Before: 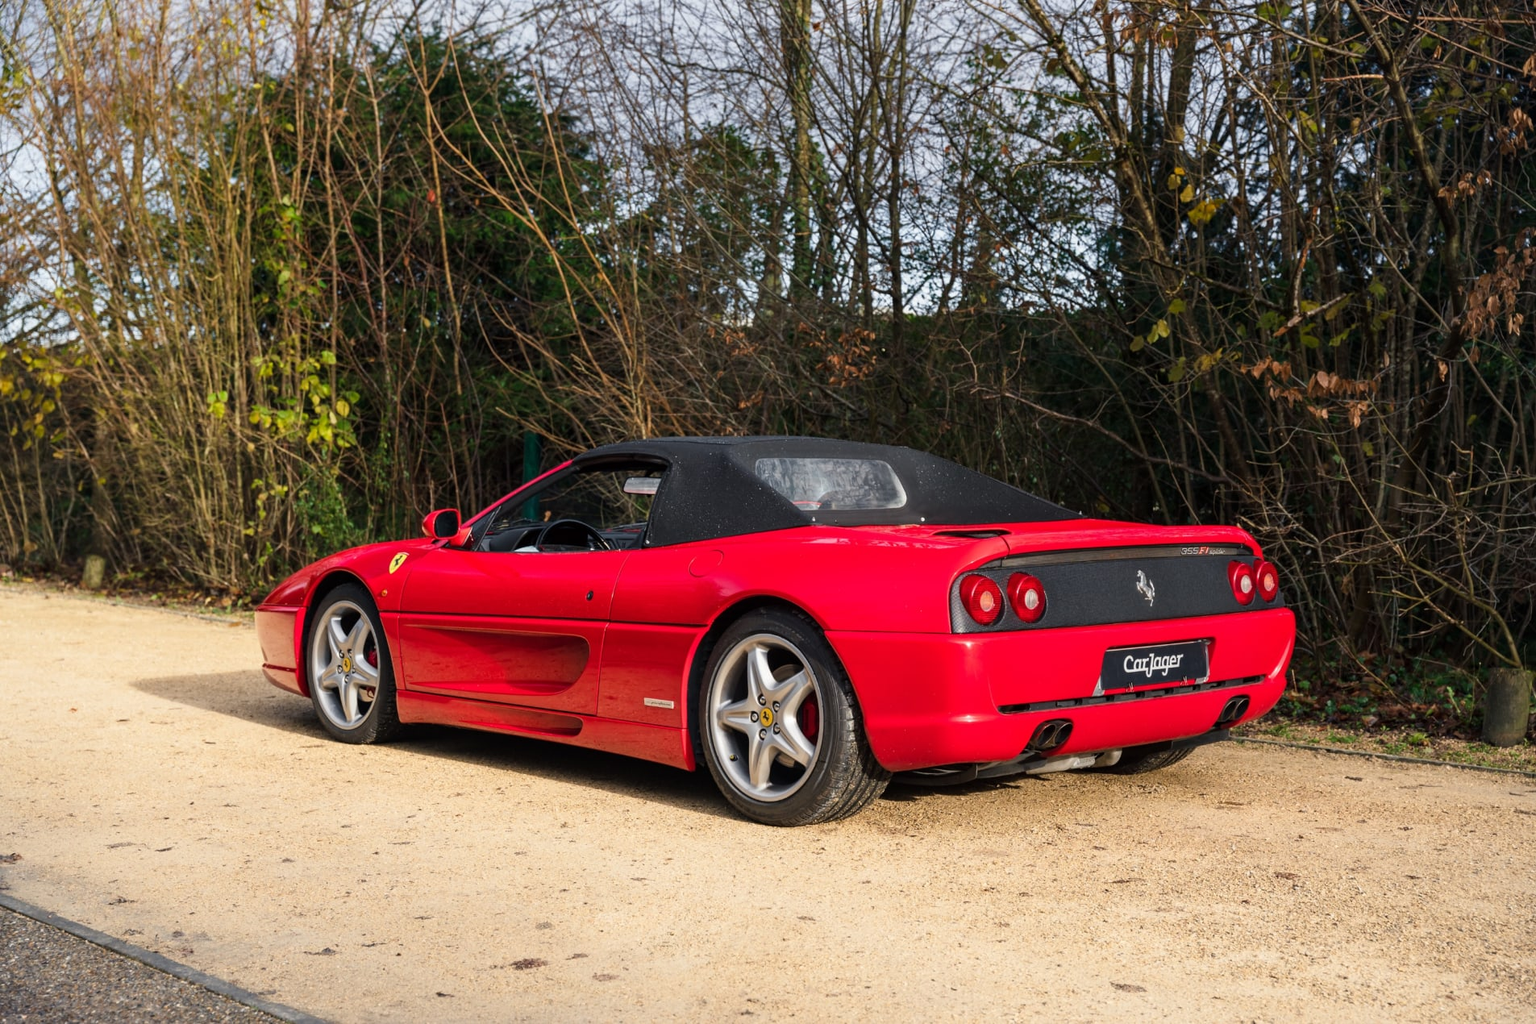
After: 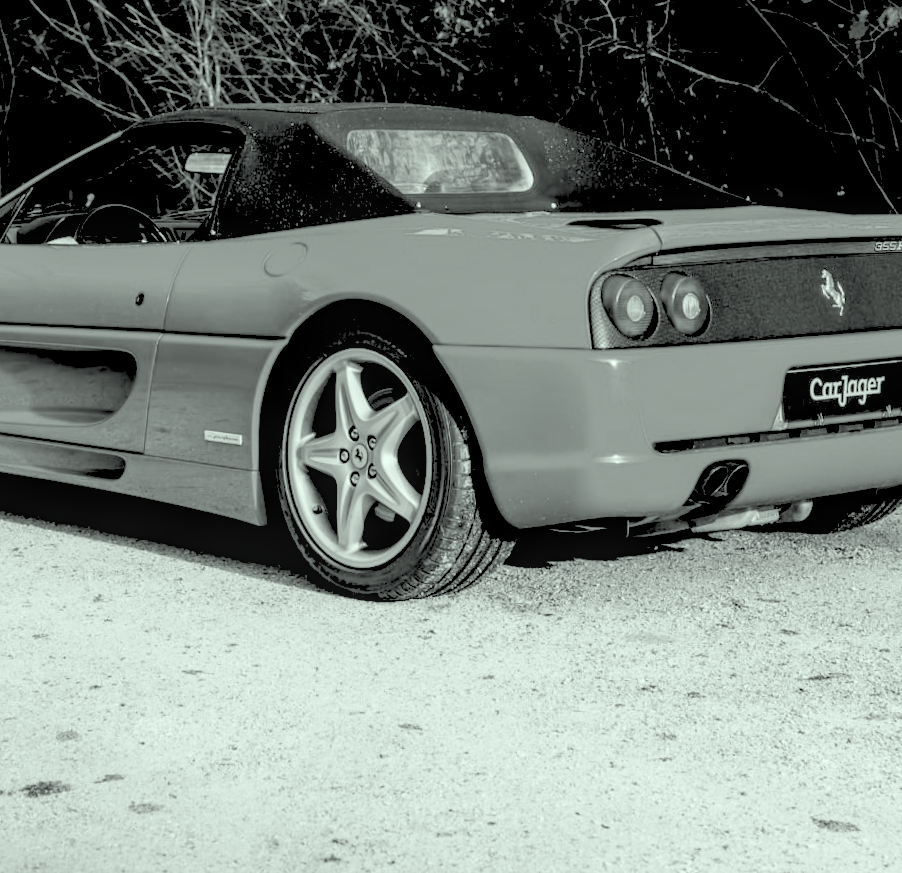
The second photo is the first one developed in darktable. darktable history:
color correction: highlights a* -8, highlights b* 3.1
crop and rotate: left 29.237%, top 31.152%, right 19.807%
contrast brightness saturation: saturation -1
rgb levels: levels [[0.027, 0.429, 0.996], [0, 0.5, 1], [0, 0.5, 1]]
rotate and perspective: rotation 0.215°, lens shift (vertical) -0.139, crop left 0.069, crop right 0.939, crop top 0.002, crop bottom 0.996
local contrast: on, module defaults
